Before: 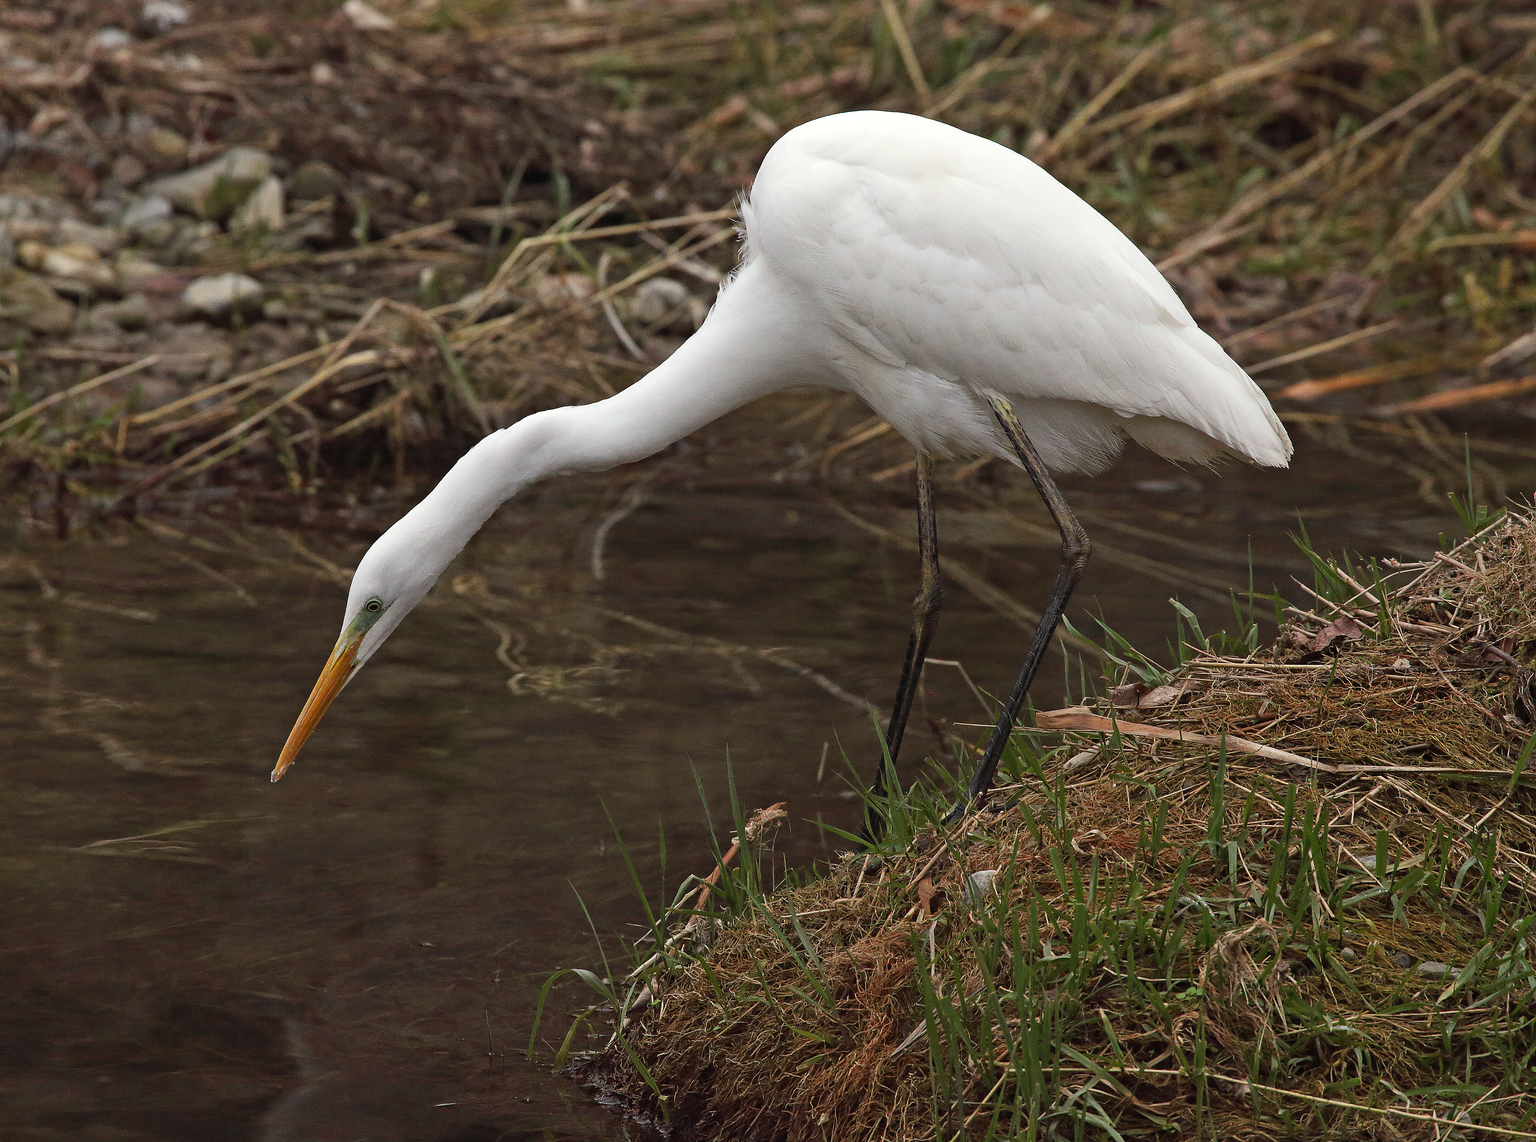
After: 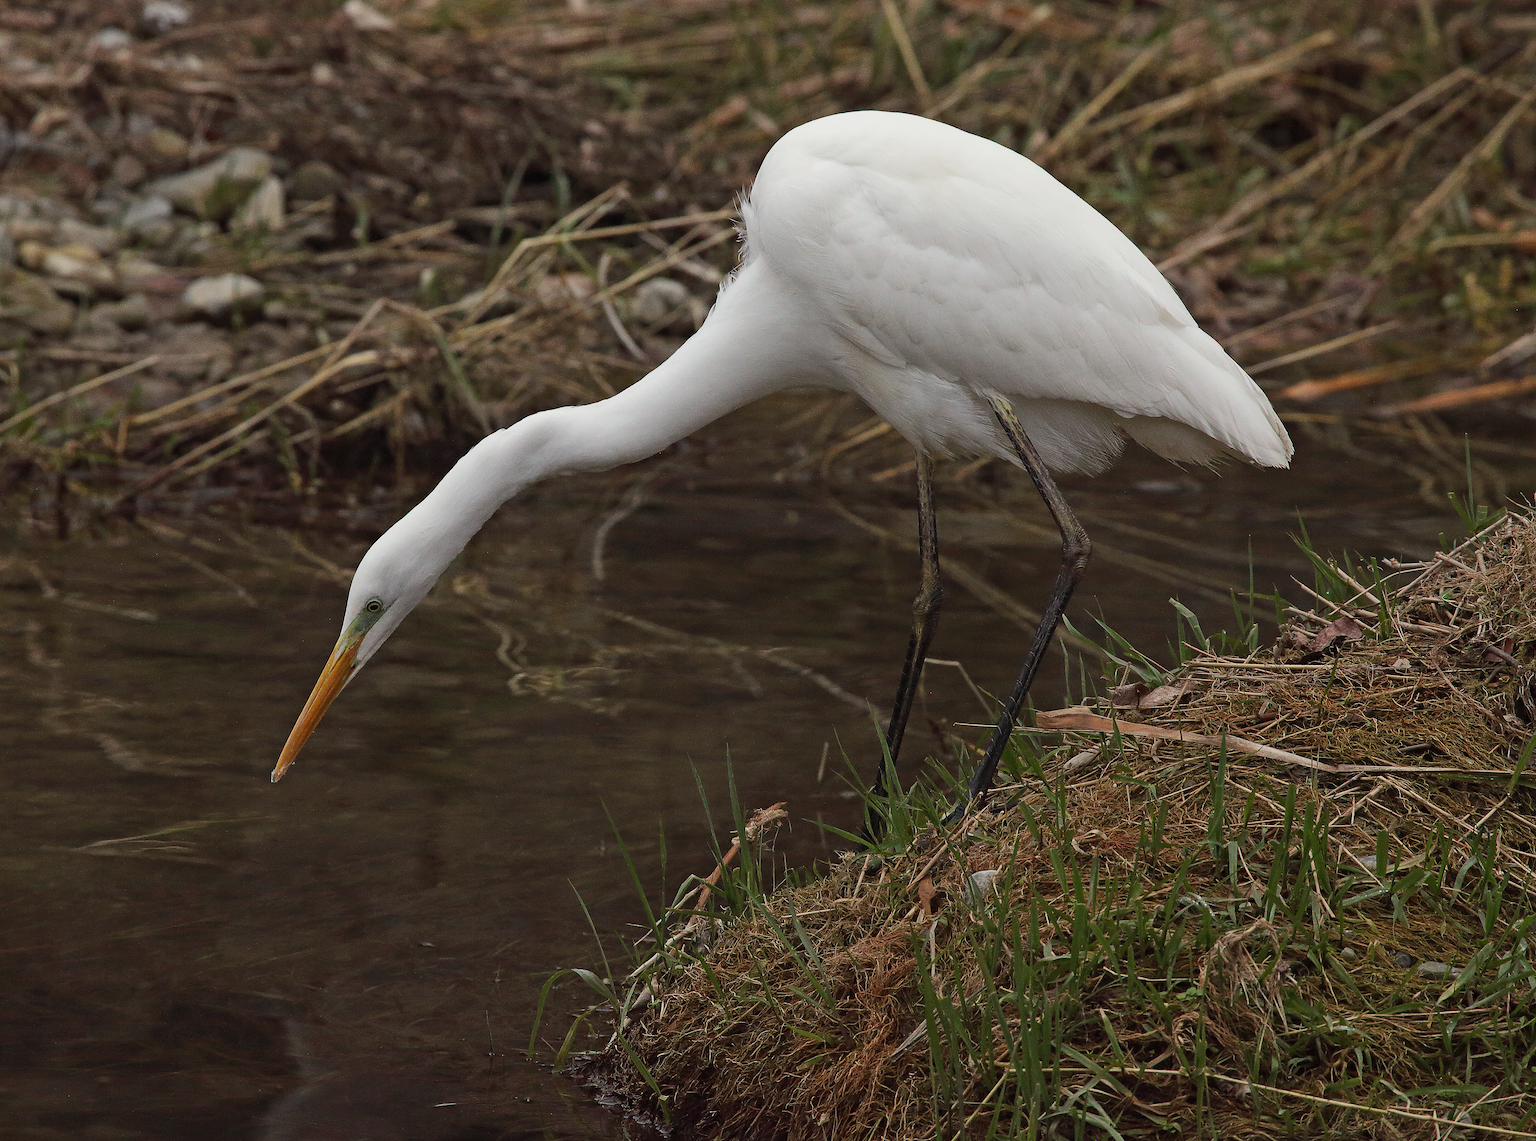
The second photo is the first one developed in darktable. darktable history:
color balance rgb: on, module defaults
exposure: exposure -0.293 EV, compensate highlight preservation false
